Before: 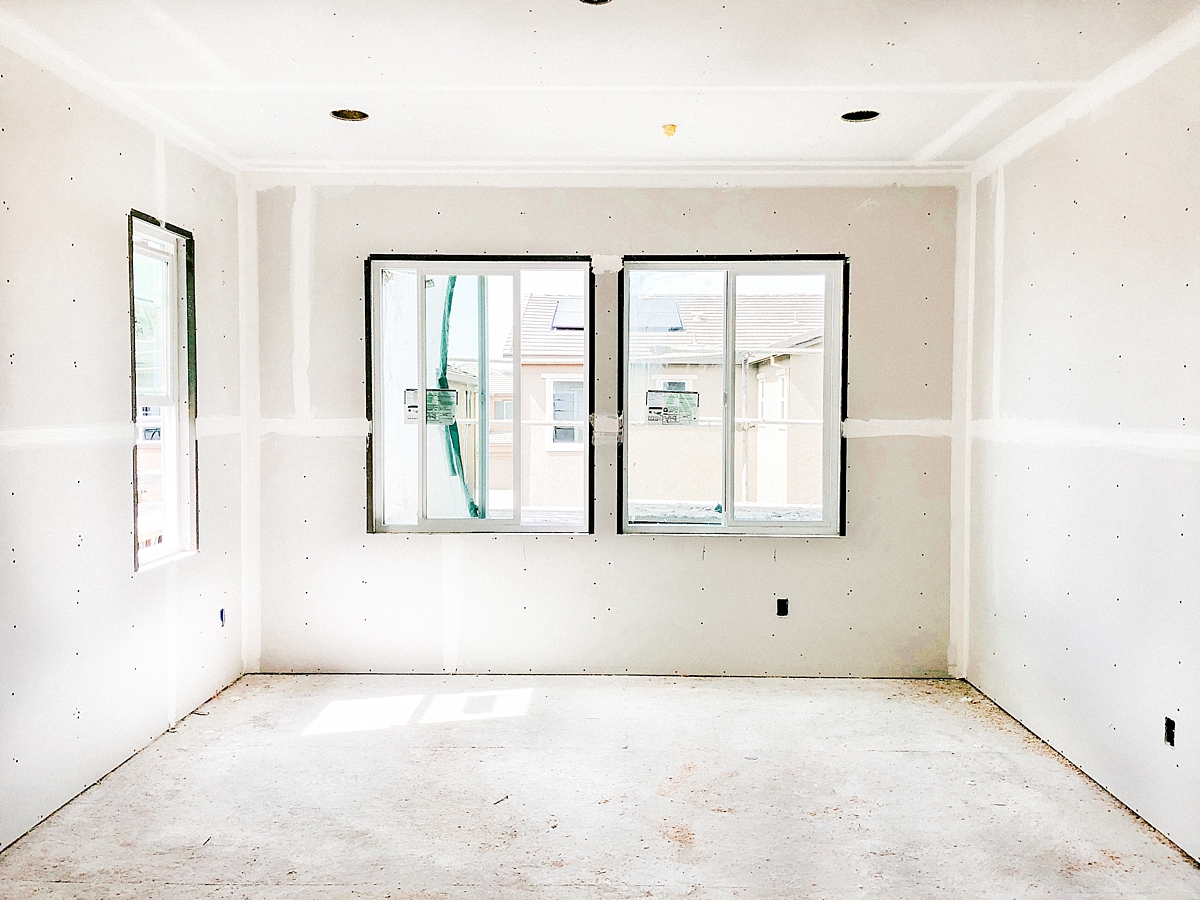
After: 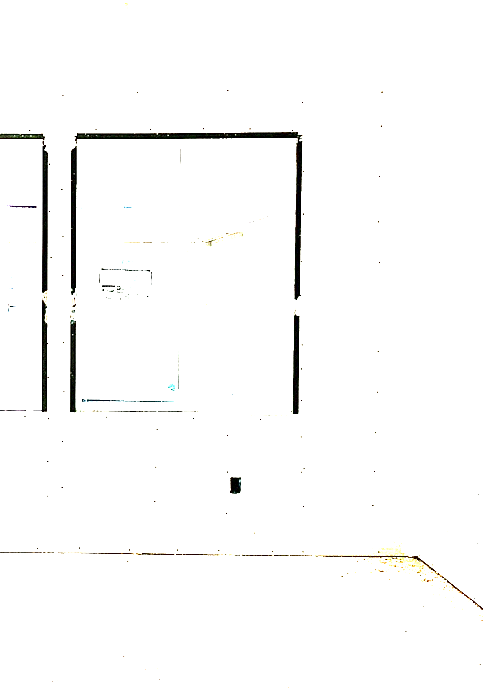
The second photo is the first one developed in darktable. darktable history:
crop: left 45.599%, top 13.559%, right 14.136%, bottom 9.892%
exposure: exposure 3.094 EV, compensate highlight preservation false
